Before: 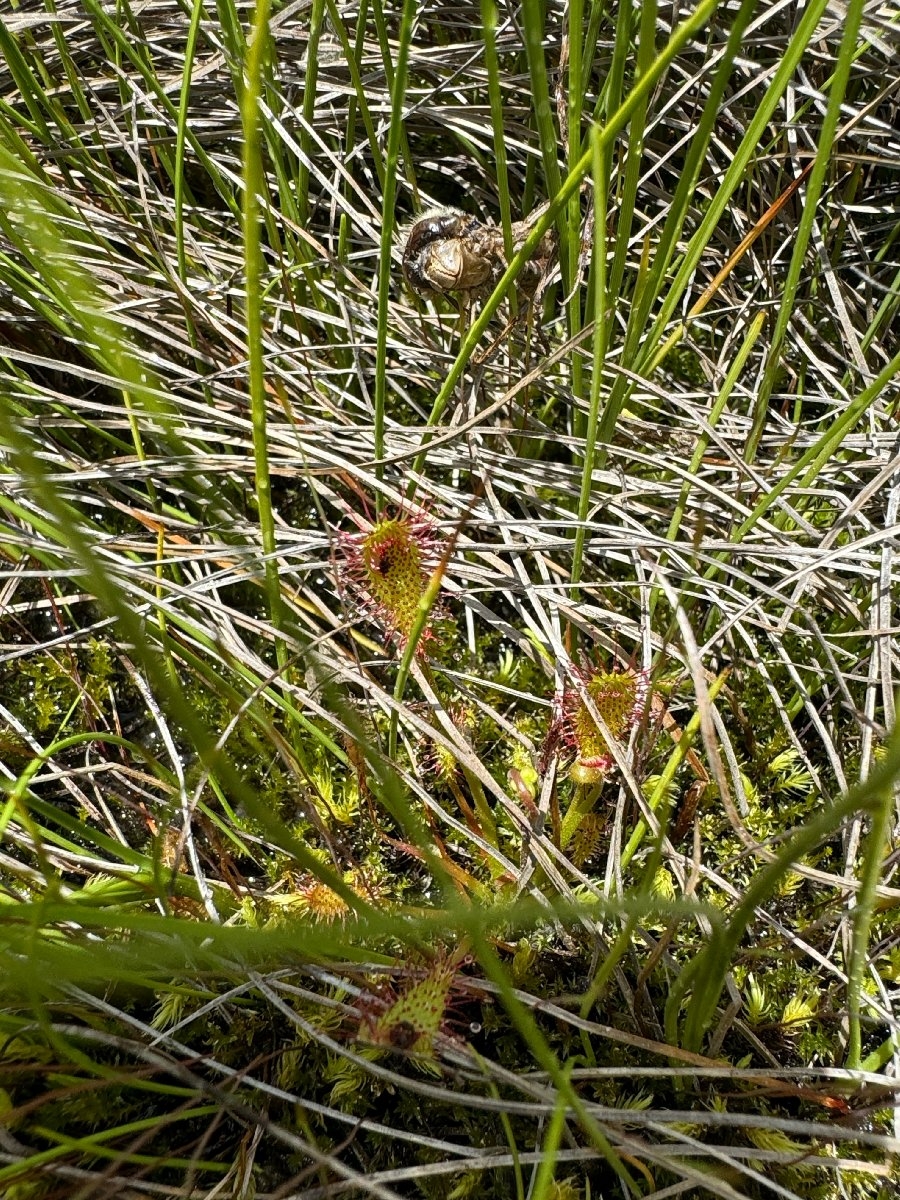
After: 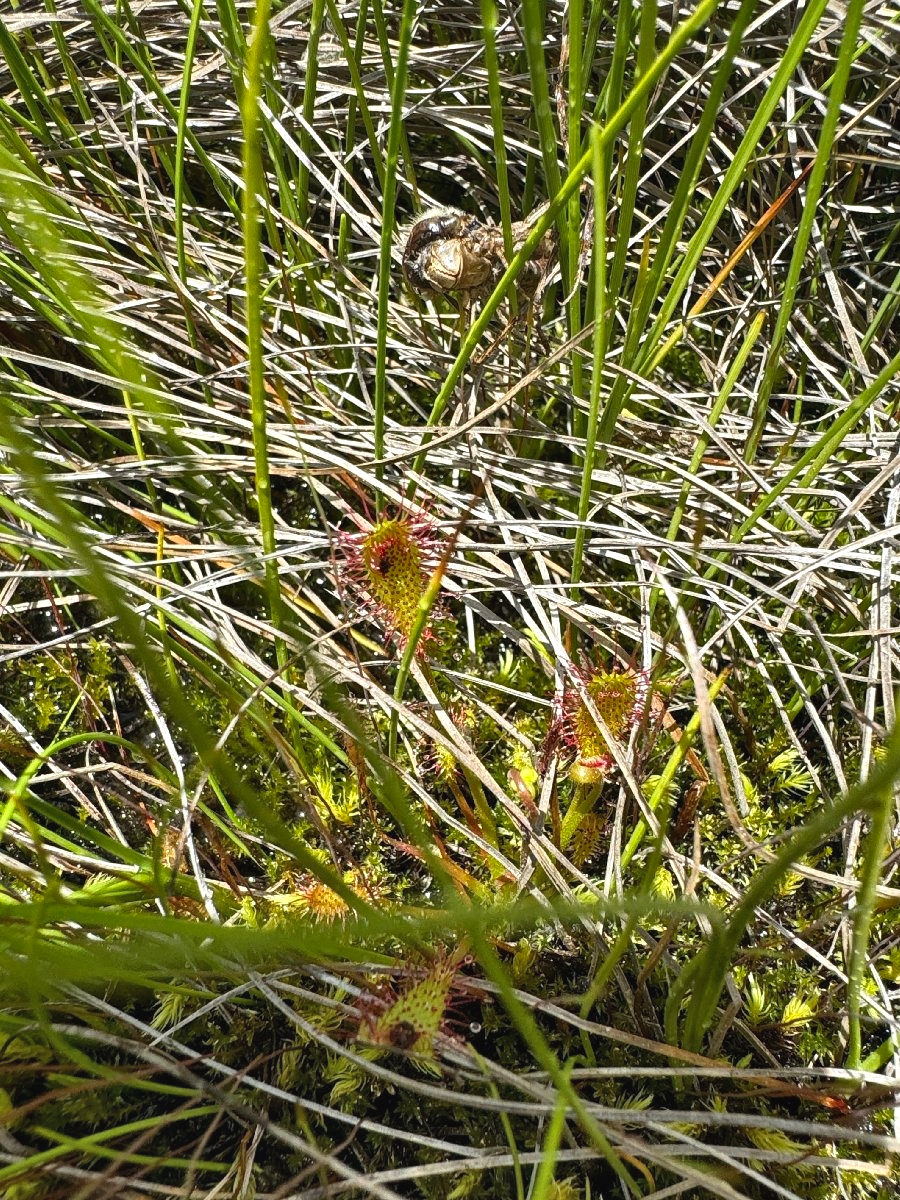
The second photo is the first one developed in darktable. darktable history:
exposure: black level correction -0.002, exposure 0.54 EV, compensate highlight preservation false
shadows and highlights: shadows 80.73, white point adjustment -9.07, highlights -61.46, soften with gaussian
